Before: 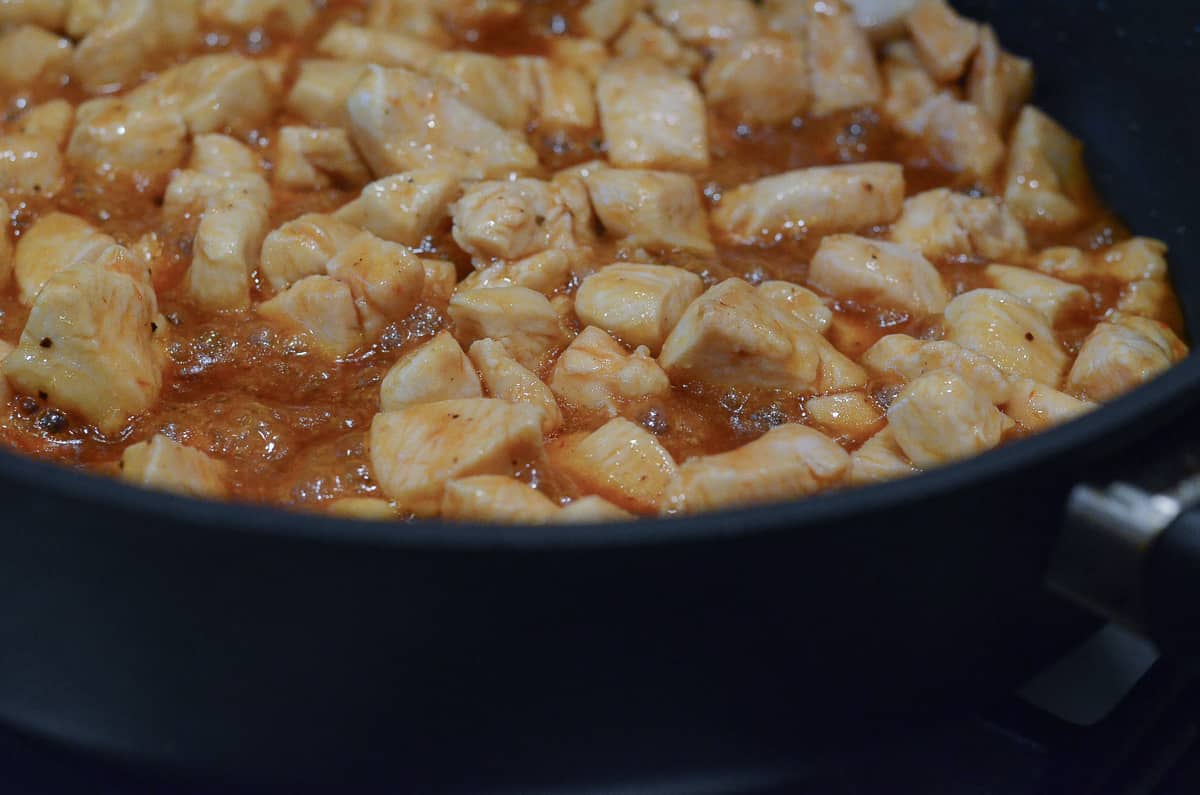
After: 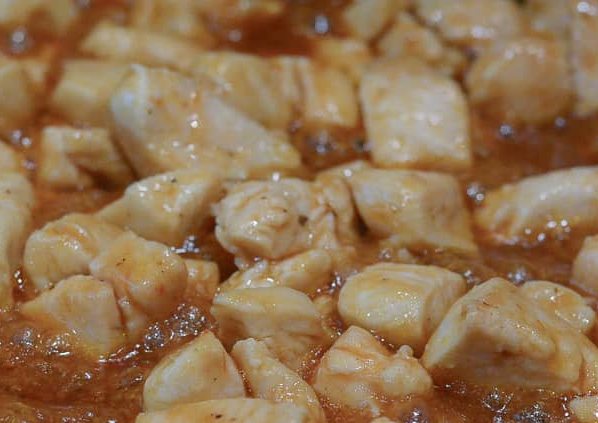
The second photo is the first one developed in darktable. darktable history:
crop: left 19.83%, right 30.292%, bottom 46.761%
